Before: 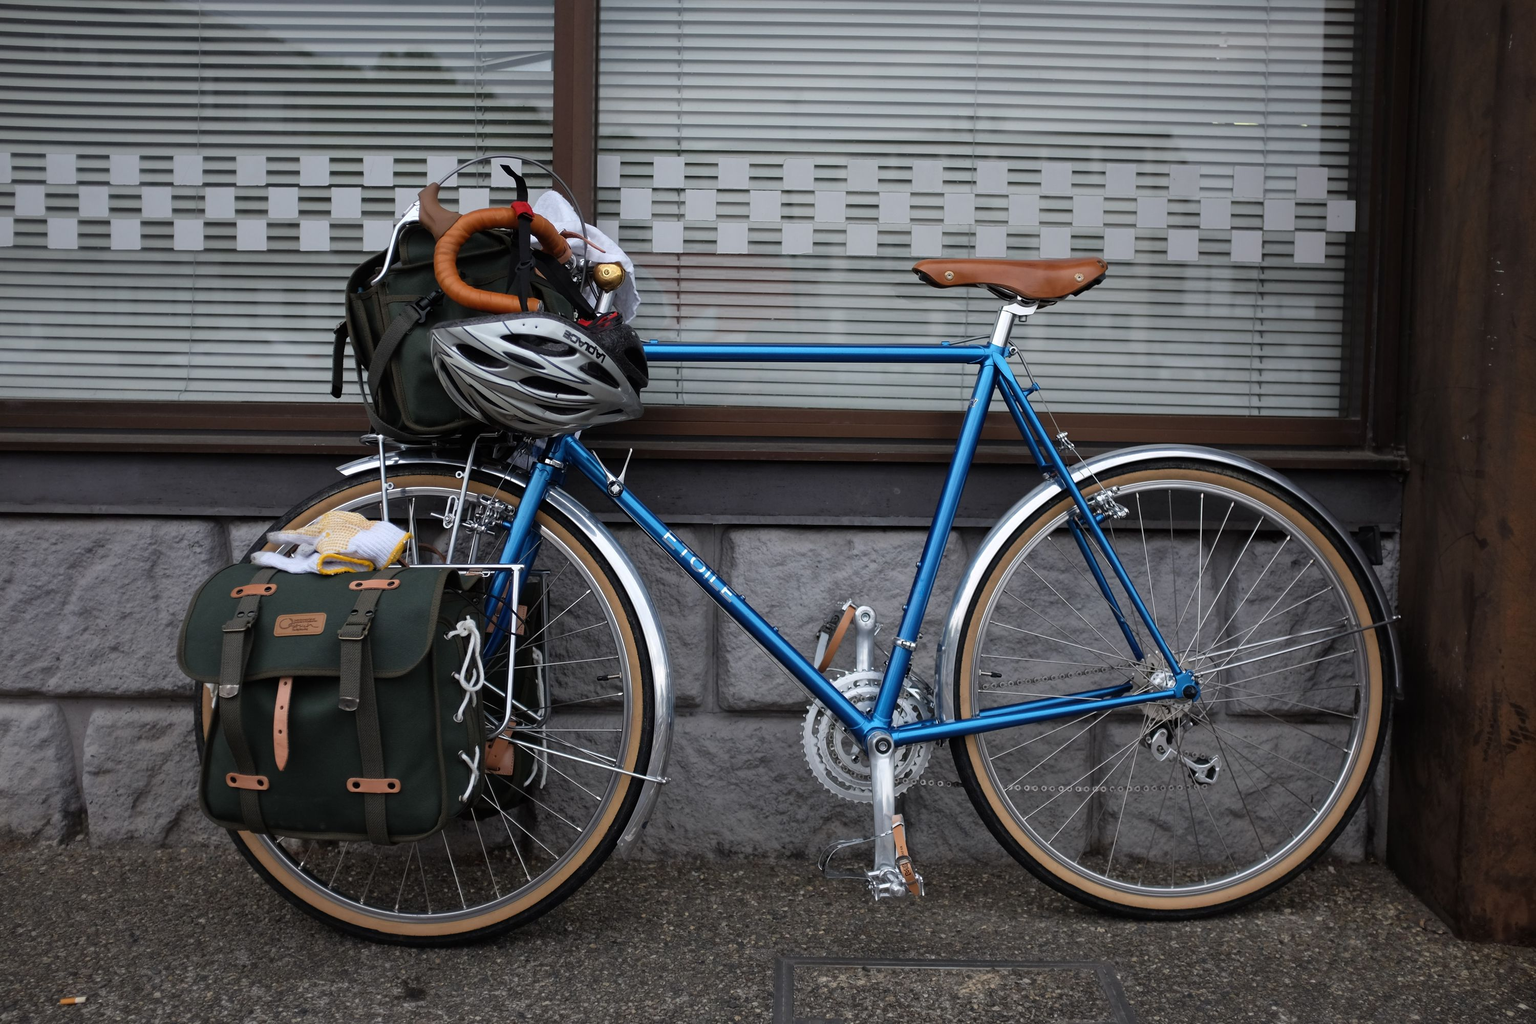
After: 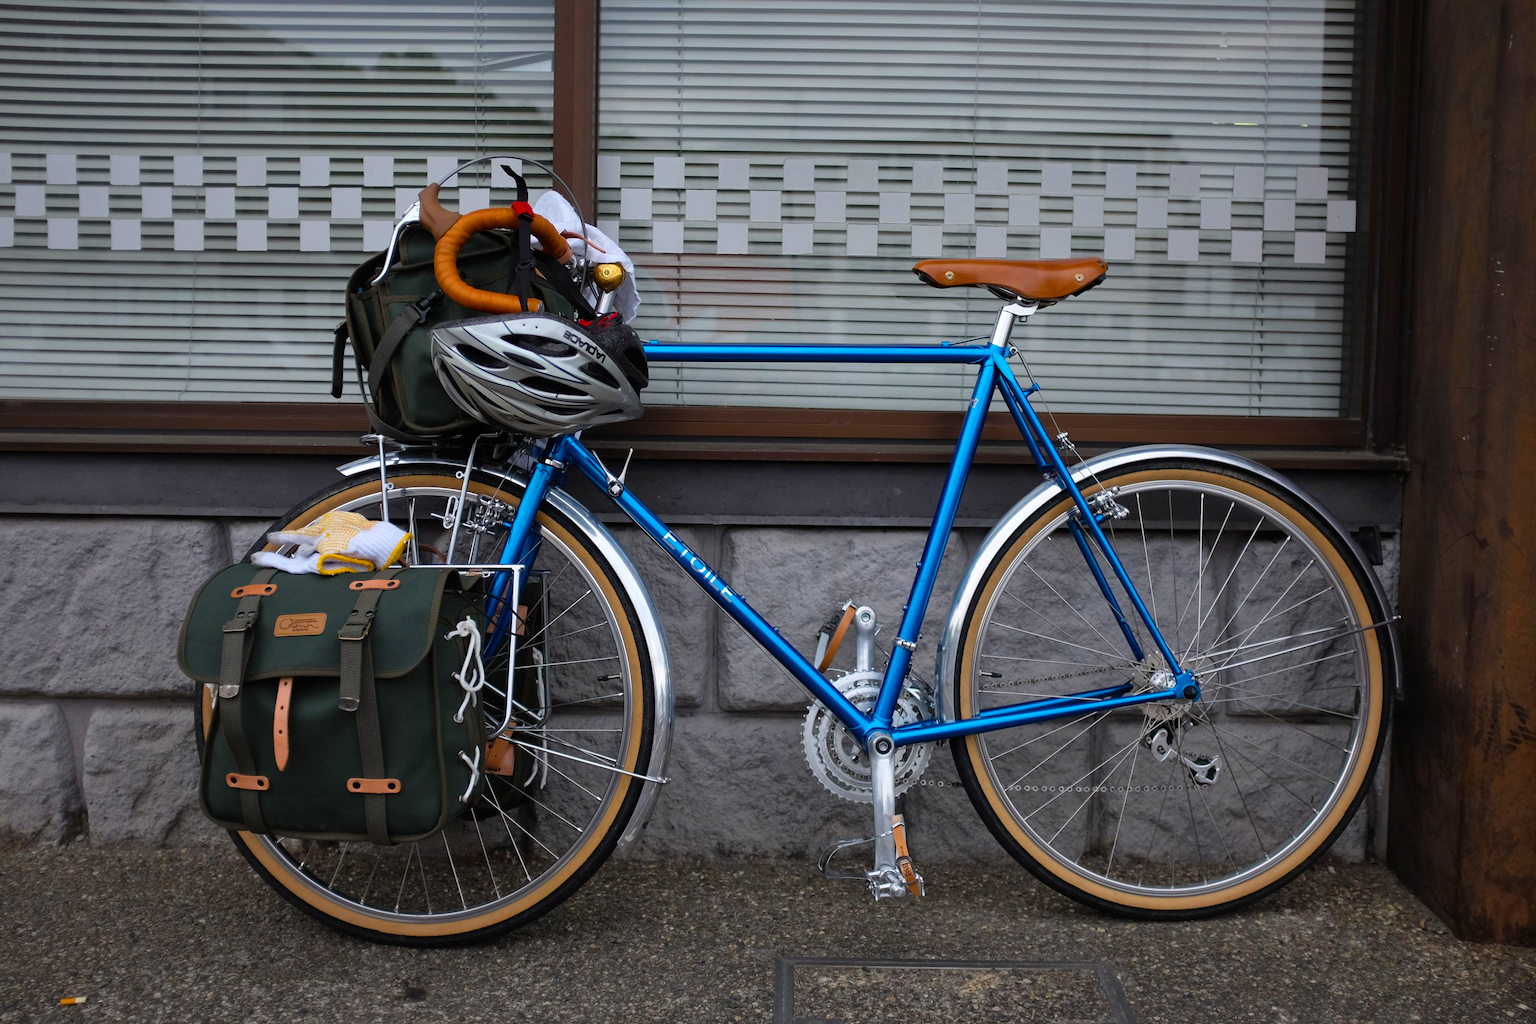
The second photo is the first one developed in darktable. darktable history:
shadows and highlights: shadows 20.91, highlights -82.73, soften with gaussian
color balance rgb: linear chroma grading › global chroma 15%, perceptual saturation grading › global saturation 30%
